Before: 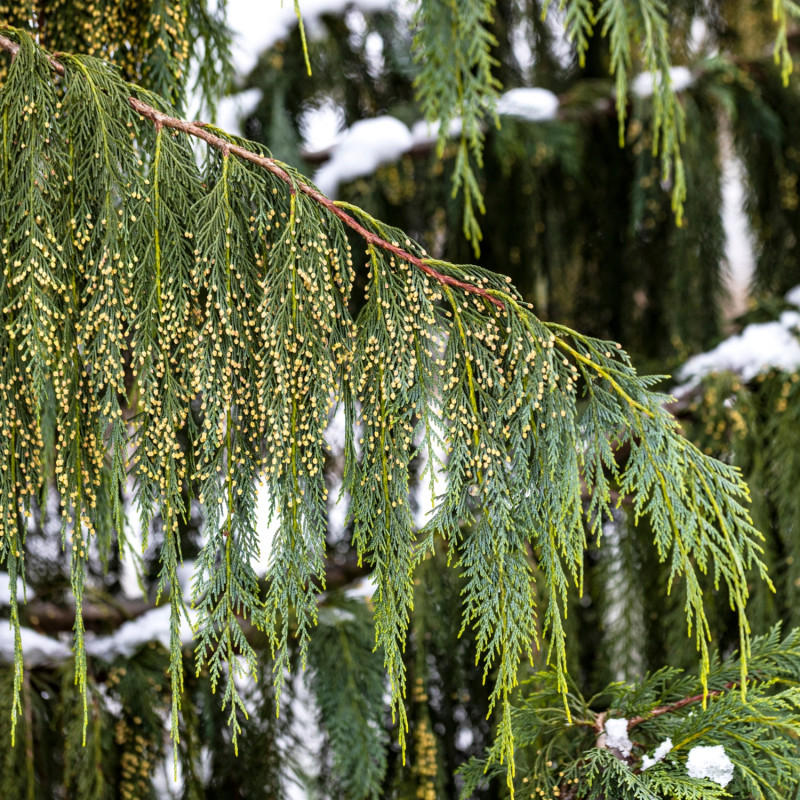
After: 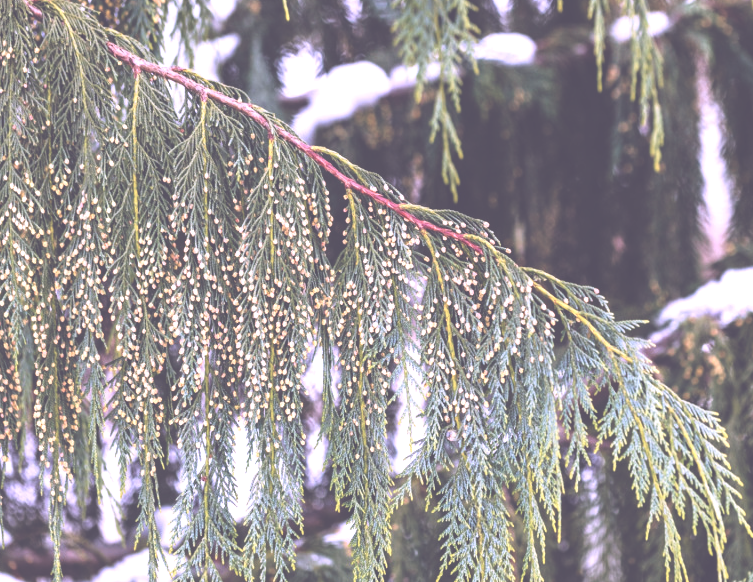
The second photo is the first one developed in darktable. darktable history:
crop: left 2.811%, top 6.991%, right 3%, bottom 20.236%
tone curve: curves: ch0 [(0, 0) (0.003, 0.014) (0.011, 0.019) (0.025, 0.029) (0.044, 0.047) (0.069, 0.071) (0.1, 0.101) (0.136, 0.131) (0.177, 0.166) (0.224, 0.212) (0.277, 0.263) (0.335, 0.32) (0.399, 0.387) (0.468, 0.459) (0.543, 0.541) (0.623, 0.626) (0.709, 0.717) (0.801, 0.813) (0.898, 0.909) (1, 1)], preserve colors none
exposure: black level correction -0.073, exposure 0.503 EV, compensate highlight preservation false
color correction: highlights a* 15.24, highlights b* -25.24
